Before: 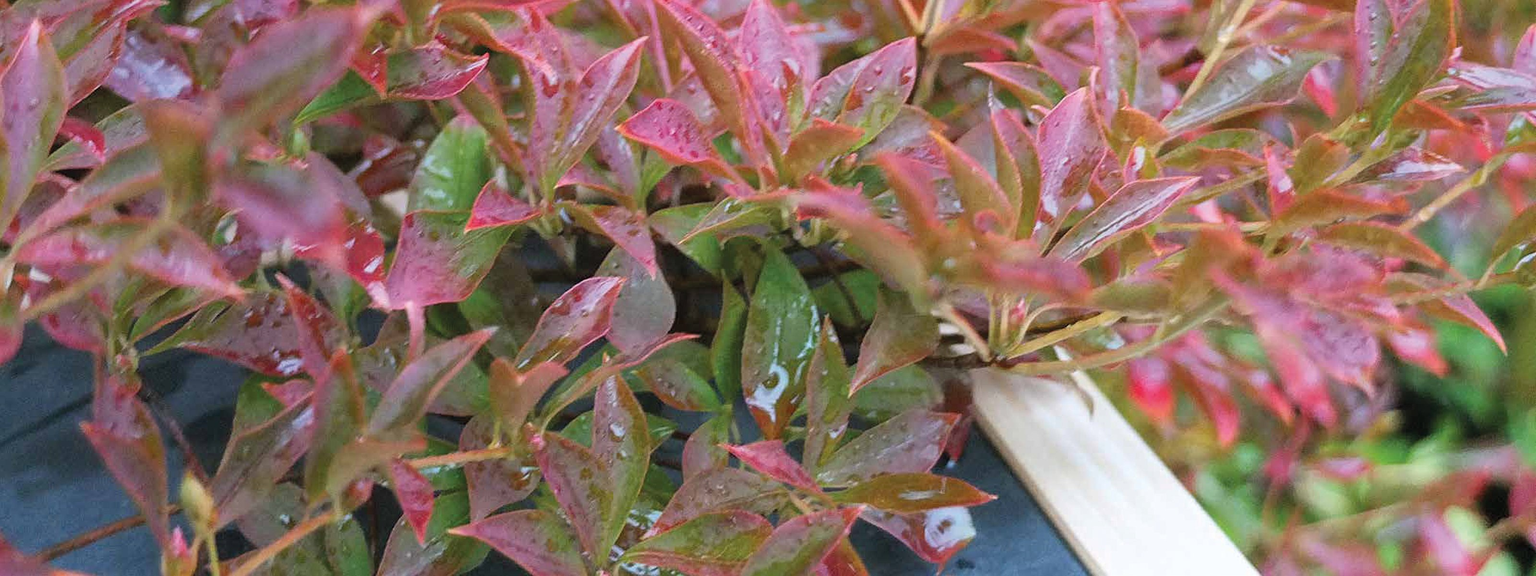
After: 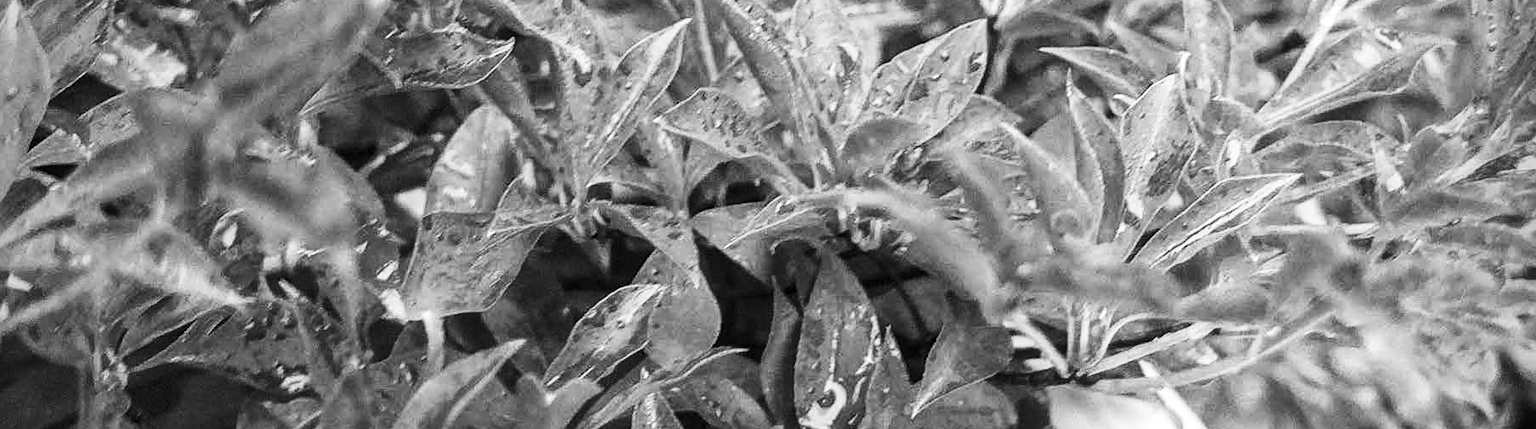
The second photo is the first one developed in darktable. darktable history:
crop: left 1.509%, top 3.452%, right 7.696%, bottom 28.452%
color zones: curves: ch0 [(0.224, 0.526) (0.75, 0.5)]; ch1 [(0.055, 0.526) (0.224, 0.761) (0.377, 0.526) (0.75, 0.5)]
vignetting: fall-off start 88.03%, fall-off radius 24.9%
sharpen: amount 0.2
contrast brightness saturation: contrast 0.4, brightness 0.1, saturation 0.21
local contrast: on, module defaults
monochrome: on, module defaults
white balance: red 0.983, blue 1.036
